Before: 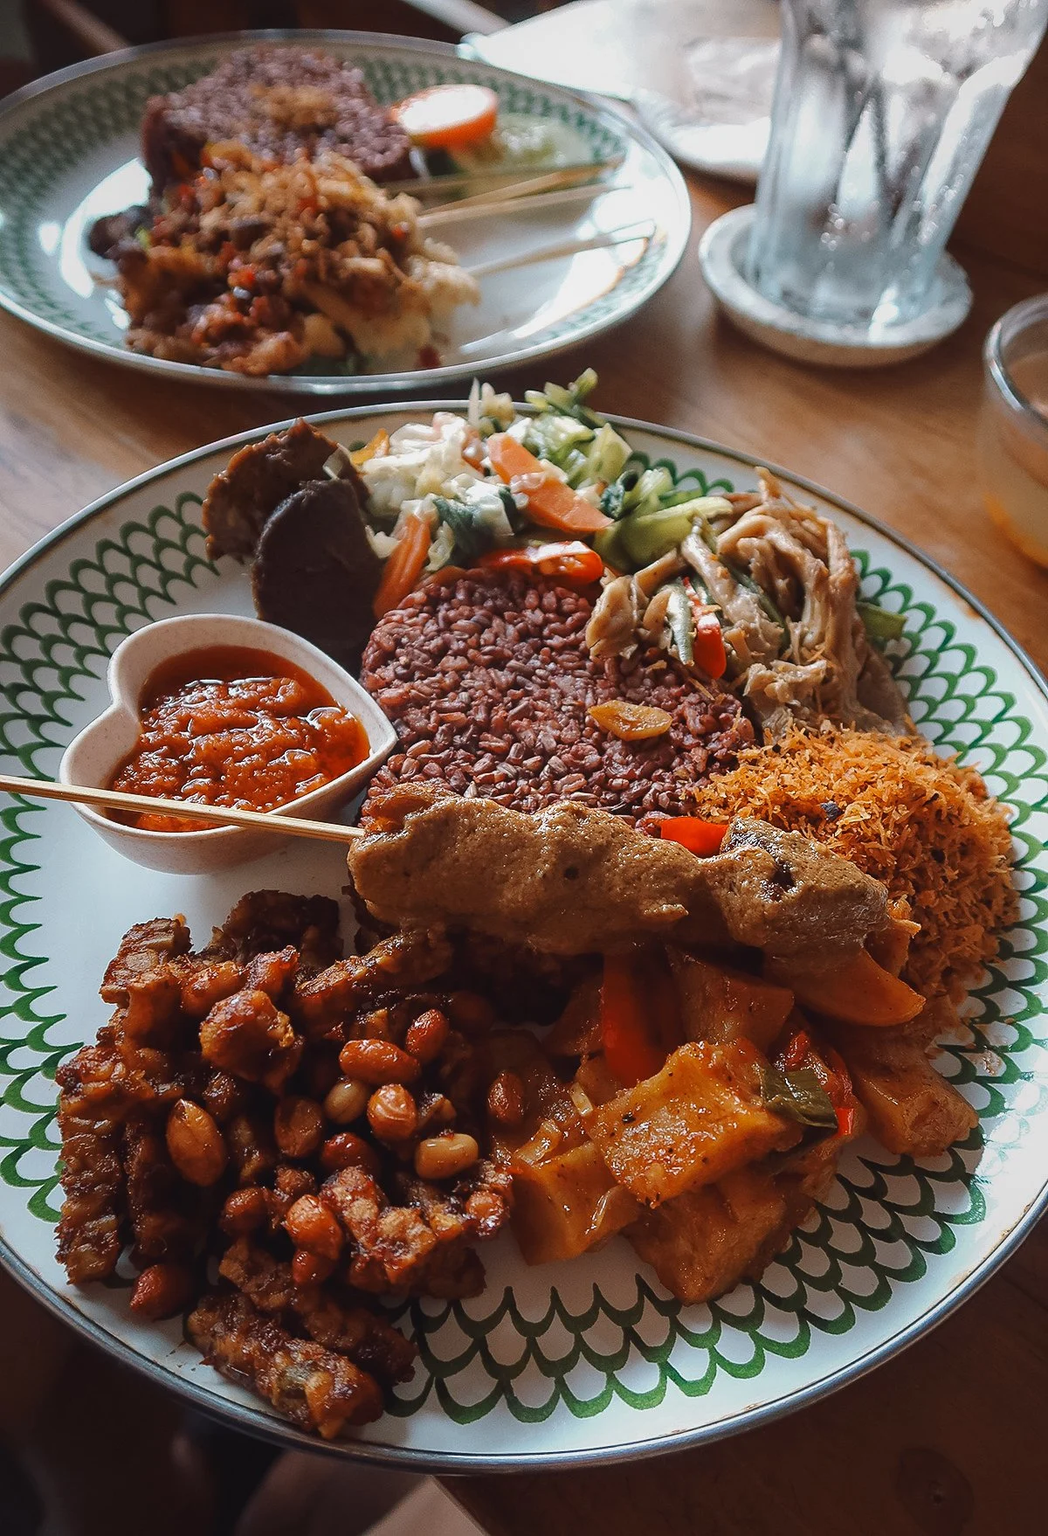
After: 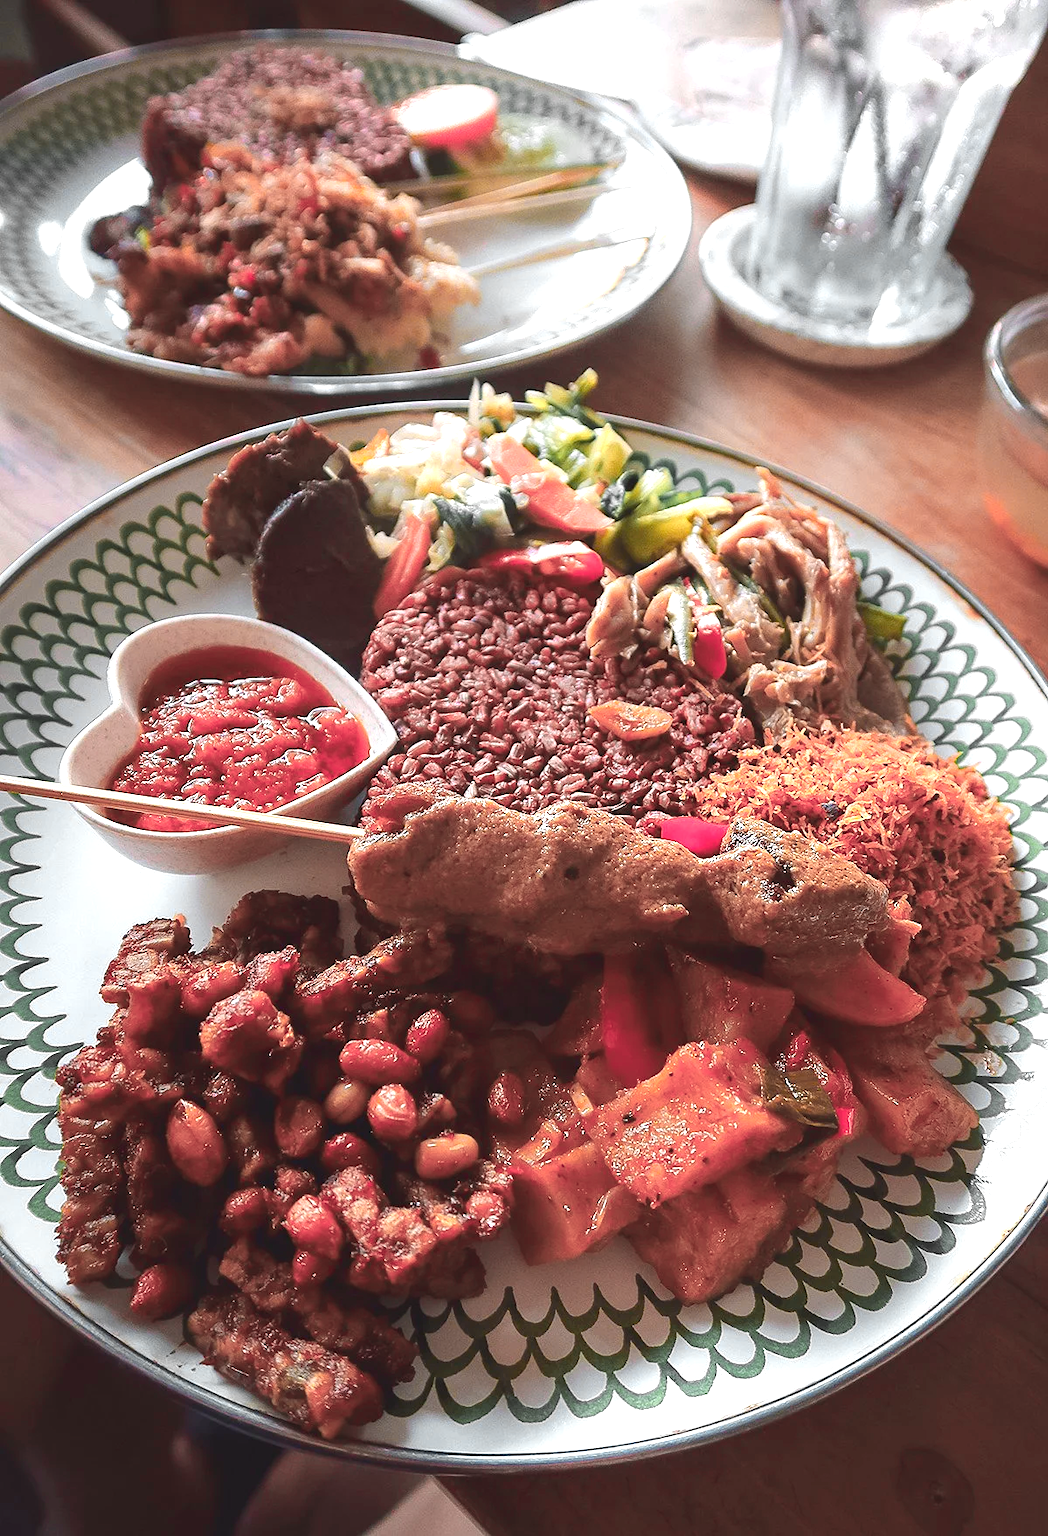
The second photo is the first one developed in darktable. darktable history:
exposure: black level correction -0.002, exposure 0.707 EV, compensate exposure bias true, compensate highlight preservation false
color zones: curves: ch0 [(0.257, 0.558) (0.75, 0.565)]; ch1 [(0.004, 0.857) (0.14, 0.416) (0.257, 0.695) (0.442, 0.032) (0.736, 0.266) (0.891, 0.741)]; ch2 [(0, 0.623) (0.112, 0.436) (0.271, 0.474) (0.516, 0.64) (0.743, 0.286)]
